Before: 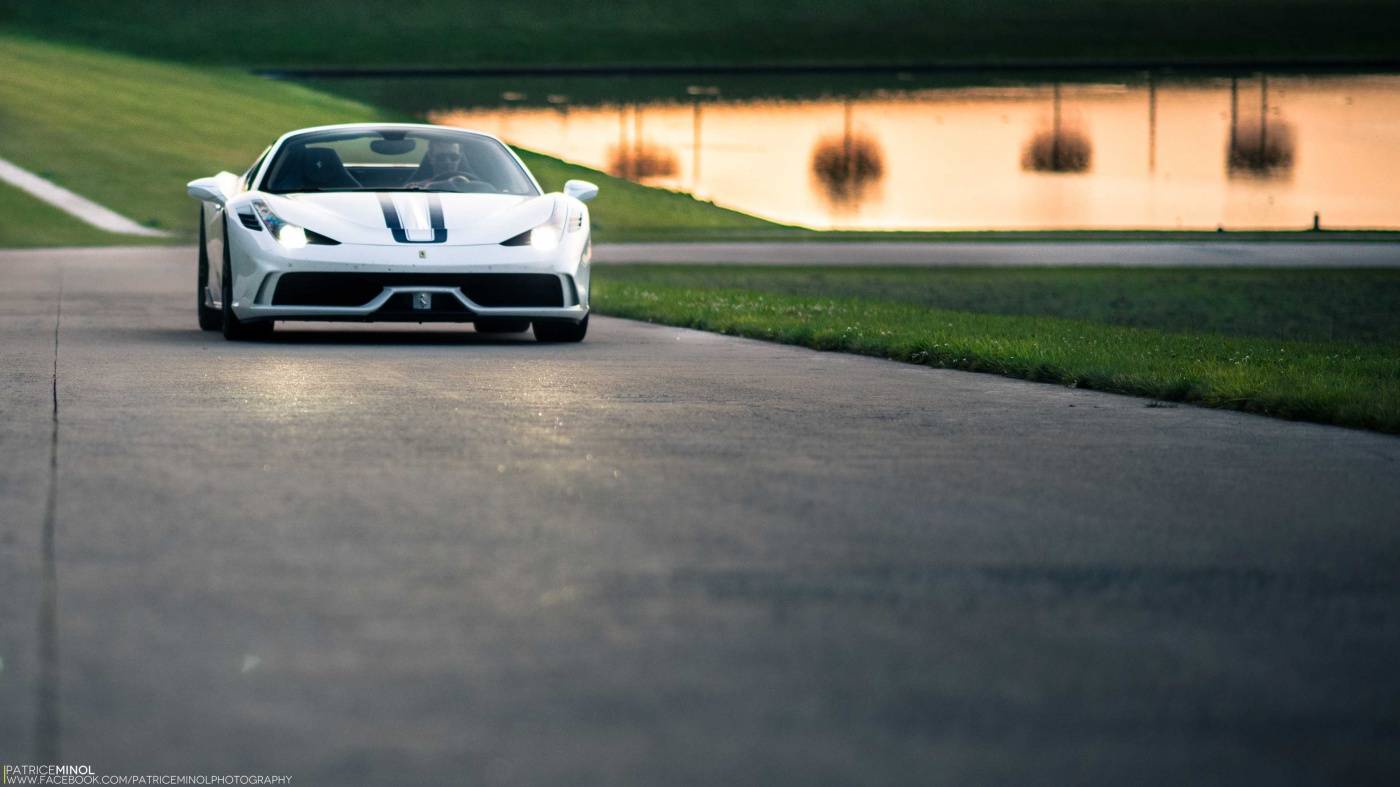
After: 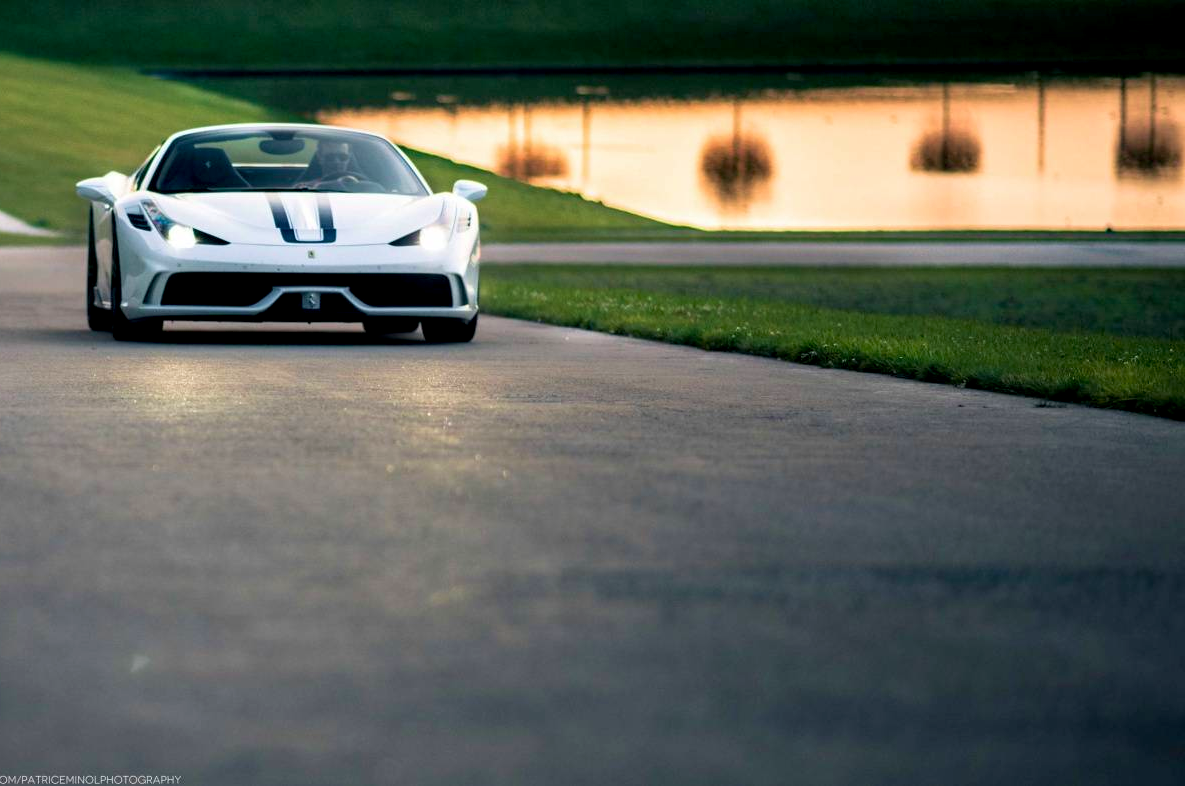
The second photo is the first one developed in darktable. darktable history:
crop: left 7.944%, right 7.407%
exposure: black level correction 0.007, compensate exposure bias true, compensate highlight preservation false
velvia: on, module defaults
